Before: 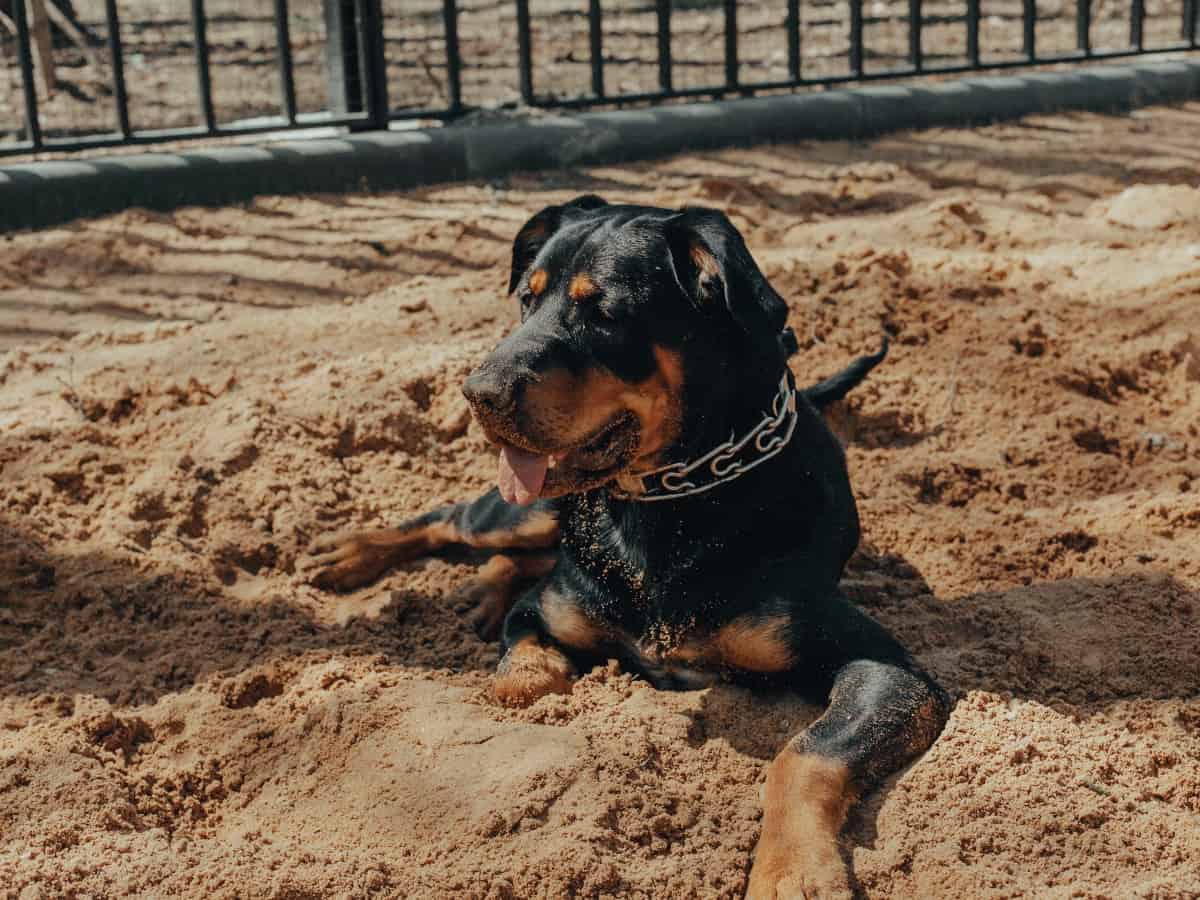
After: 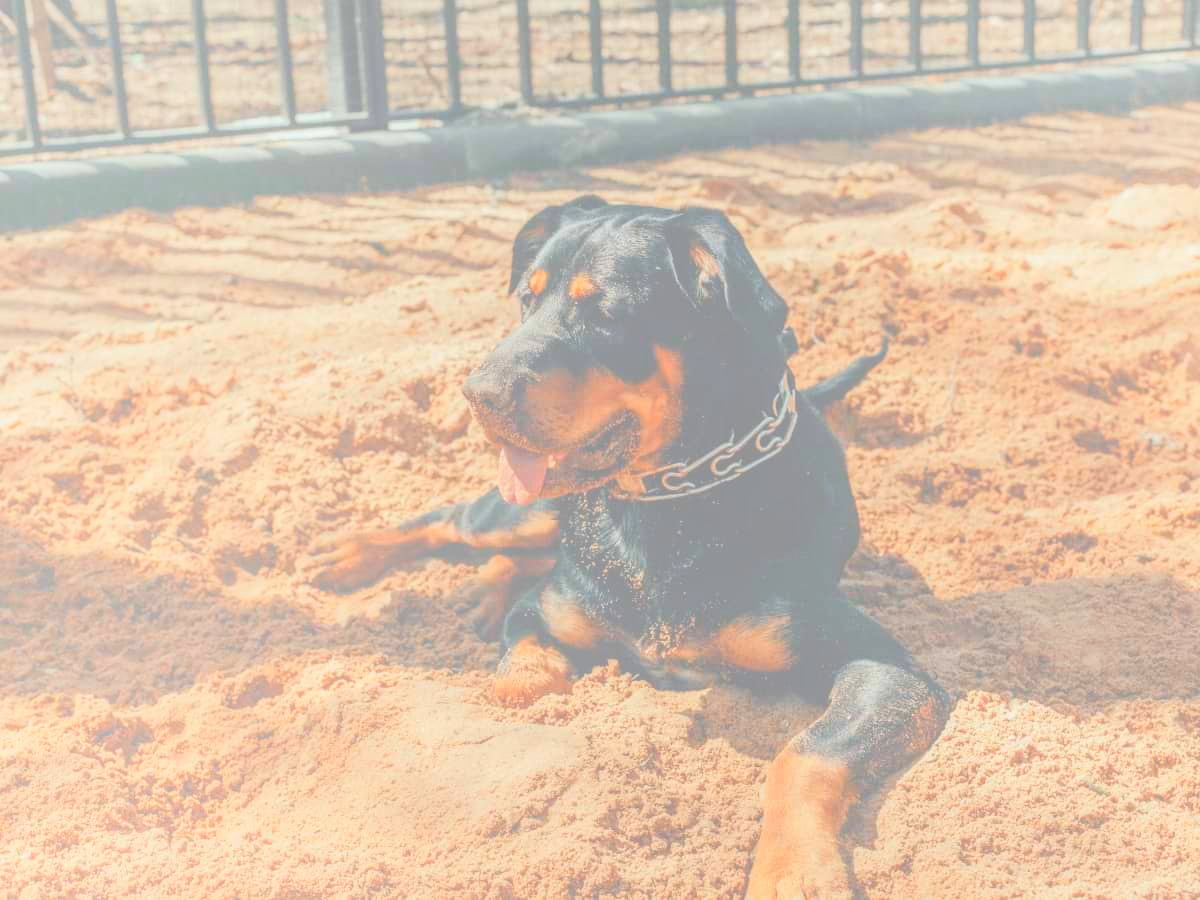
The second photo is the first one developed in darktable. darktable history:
bloom: size 70%, threshold 25%, strength 70%
local contrast: detail 130%
